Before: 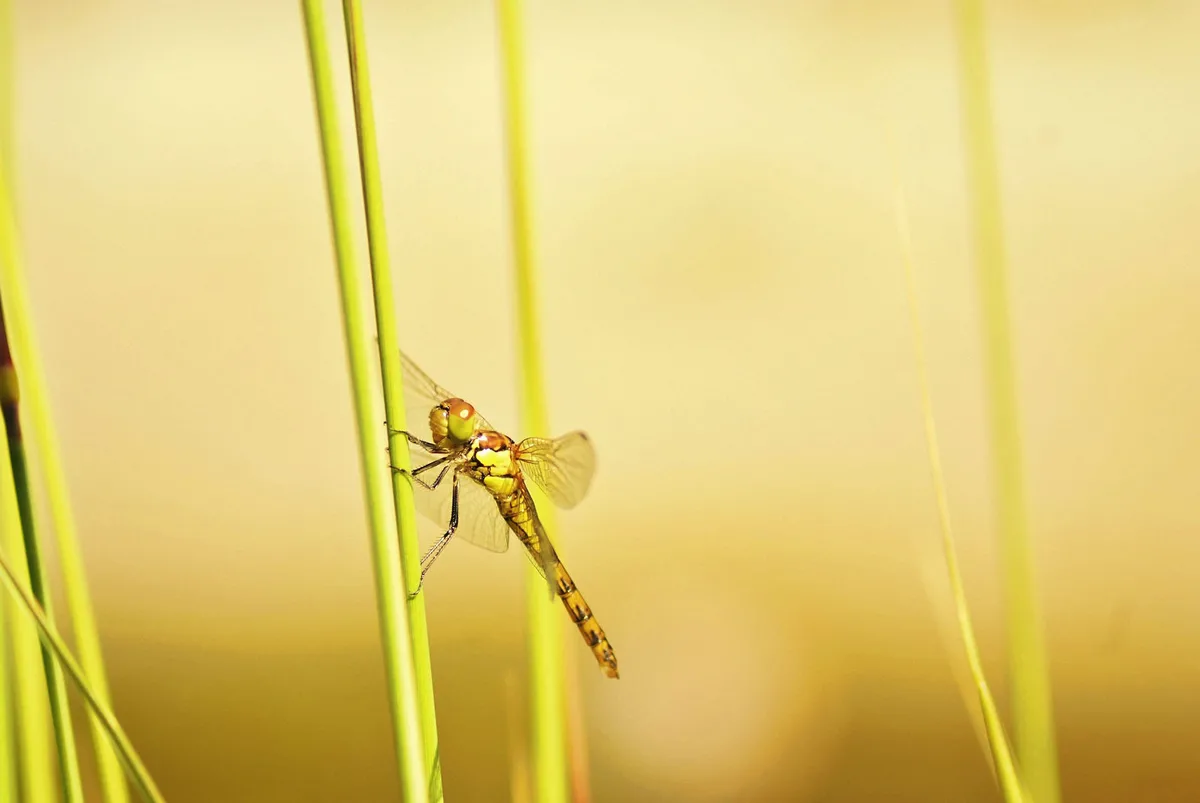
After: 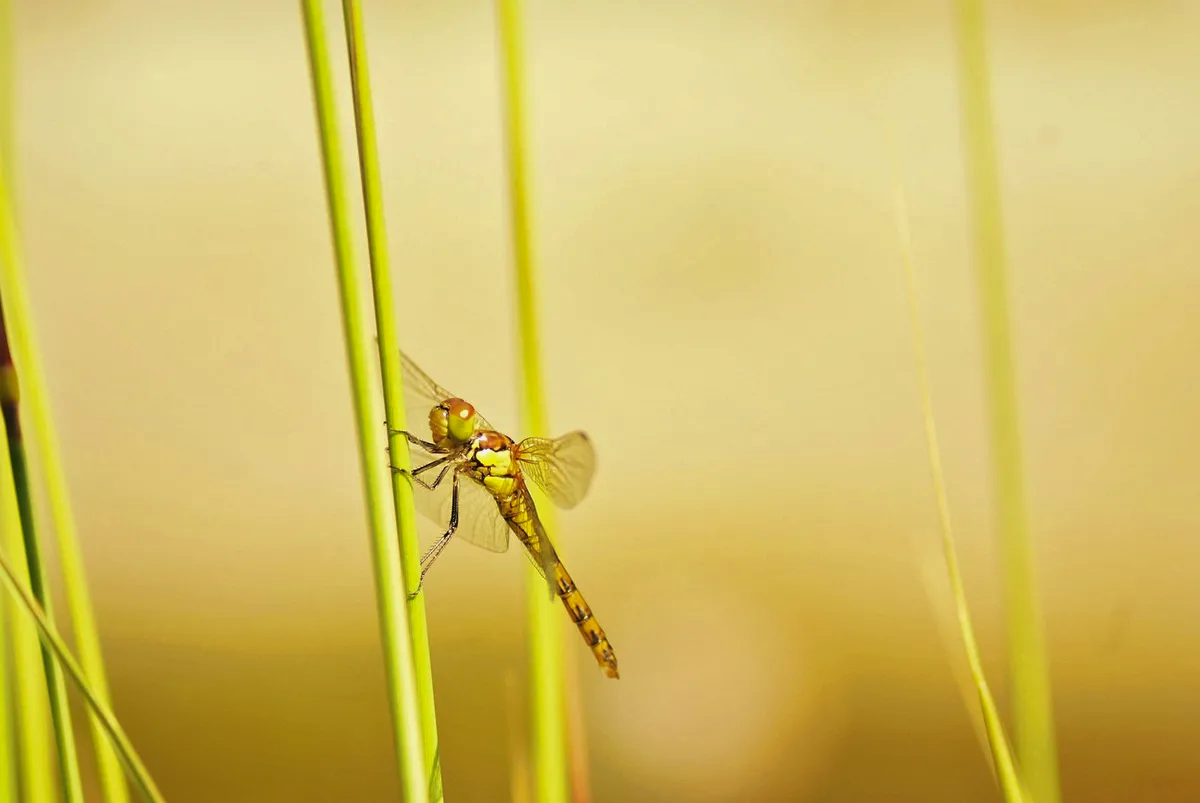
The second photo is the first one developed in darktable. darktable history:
shadows and highlights: shadows -20.42, white point adjustment -1.97, highlights -35.07
